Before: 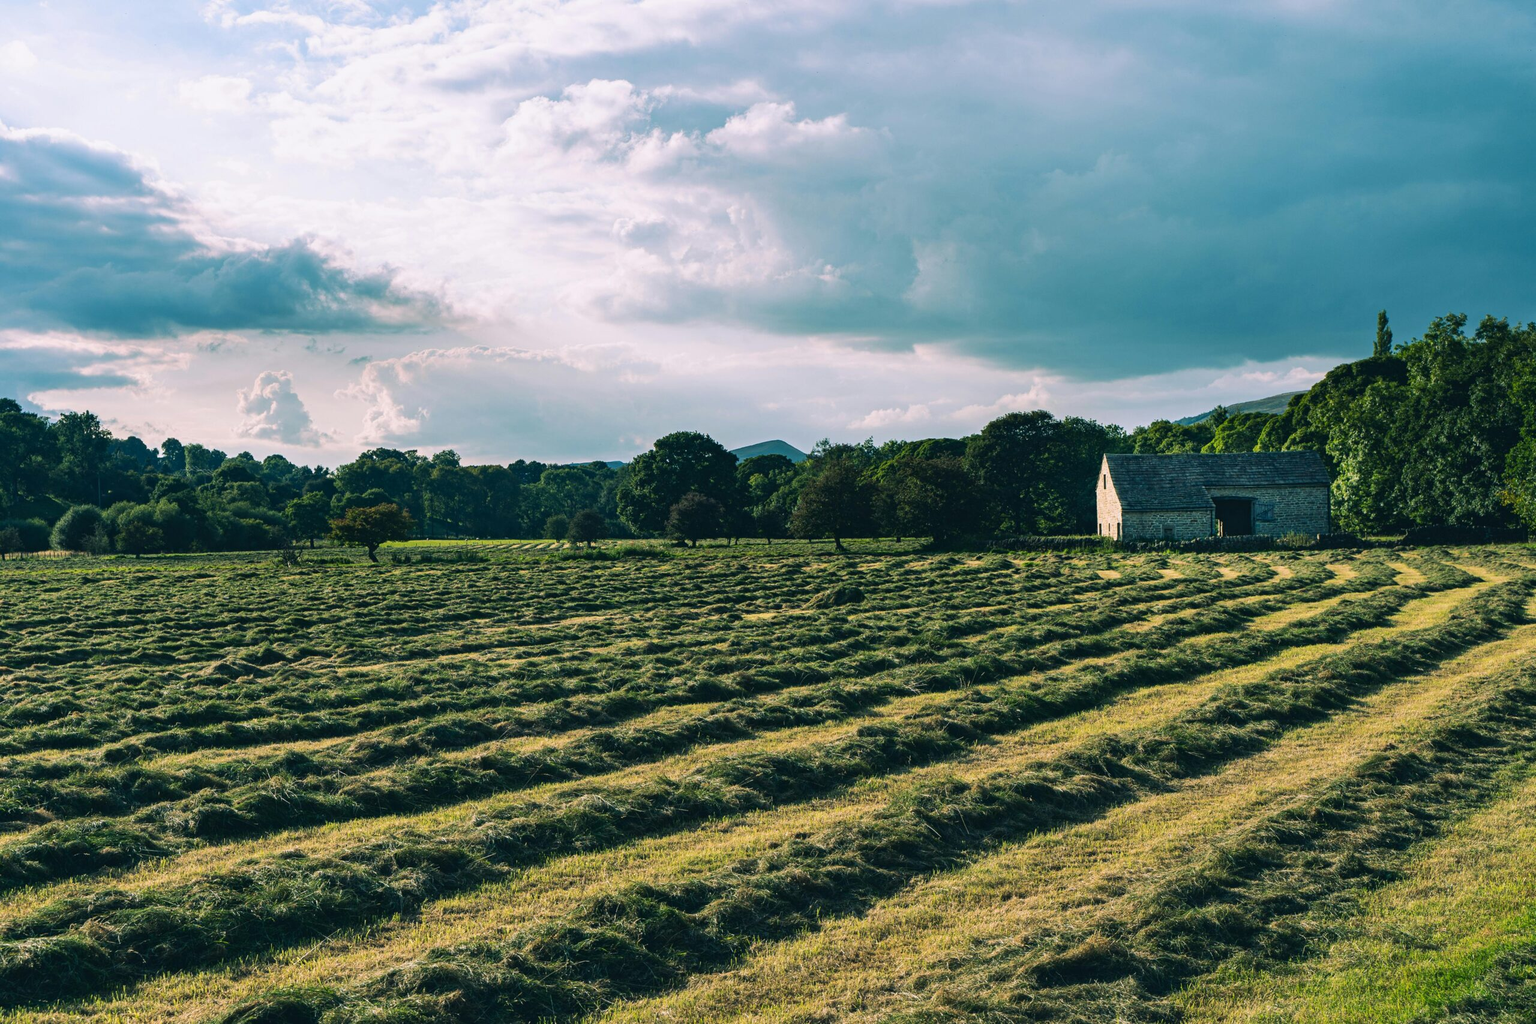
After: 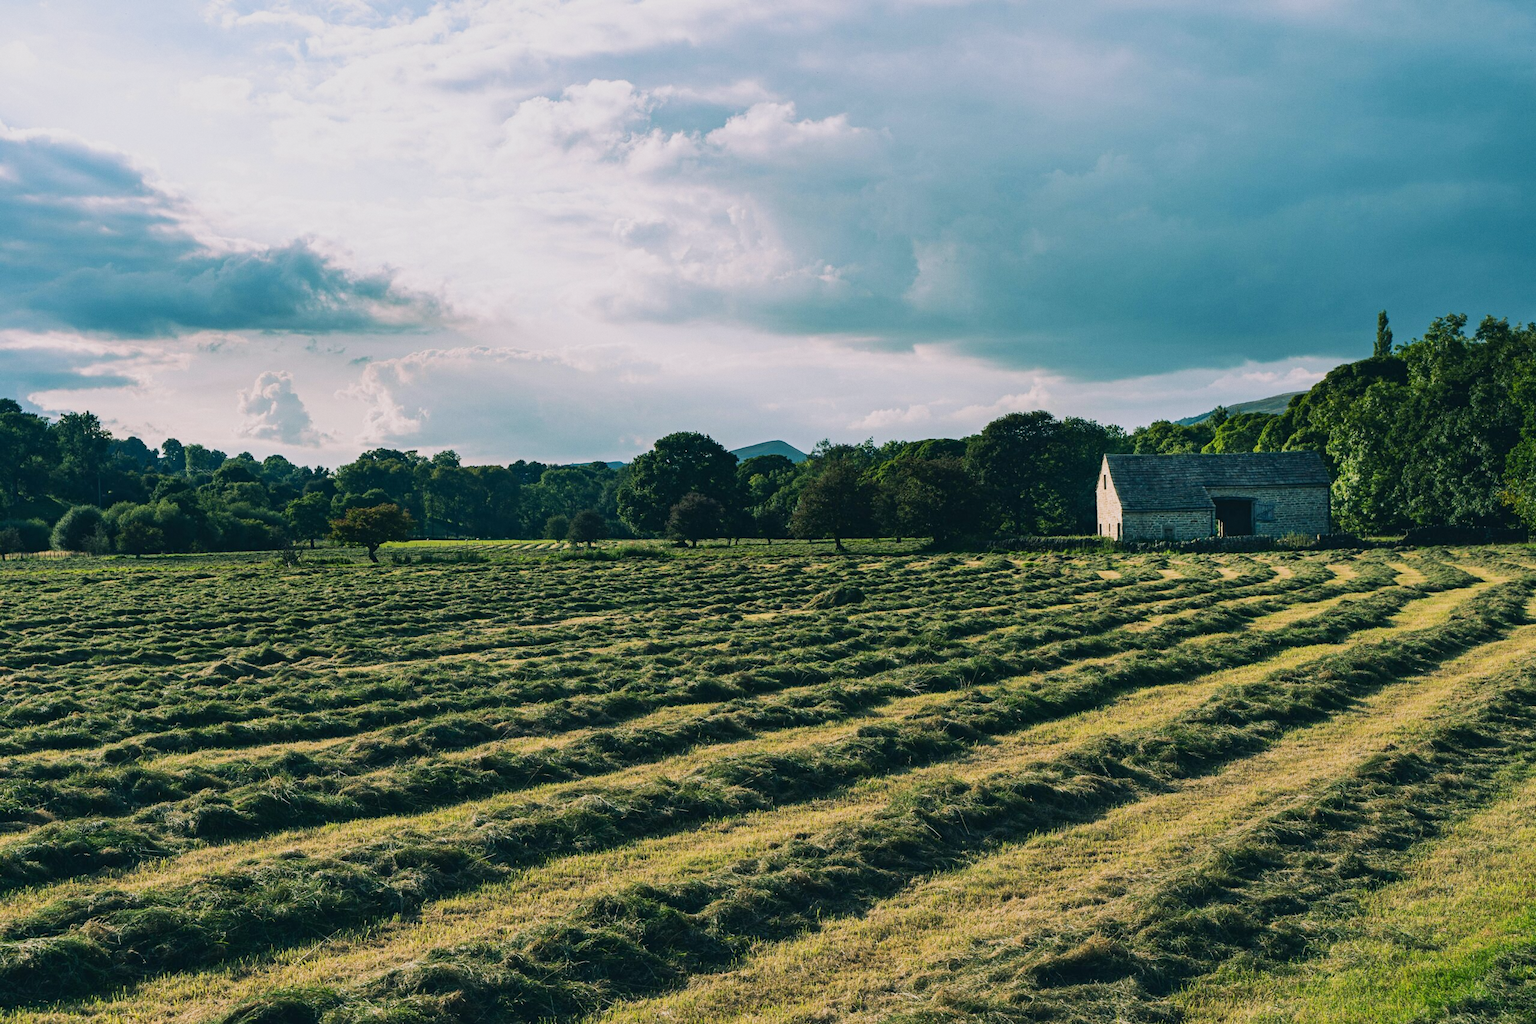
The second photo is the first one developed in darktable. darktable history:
sigmoid: contrast 1.22, skew 0.65
grain: coarseness 0.09 ISO, strength 10%
